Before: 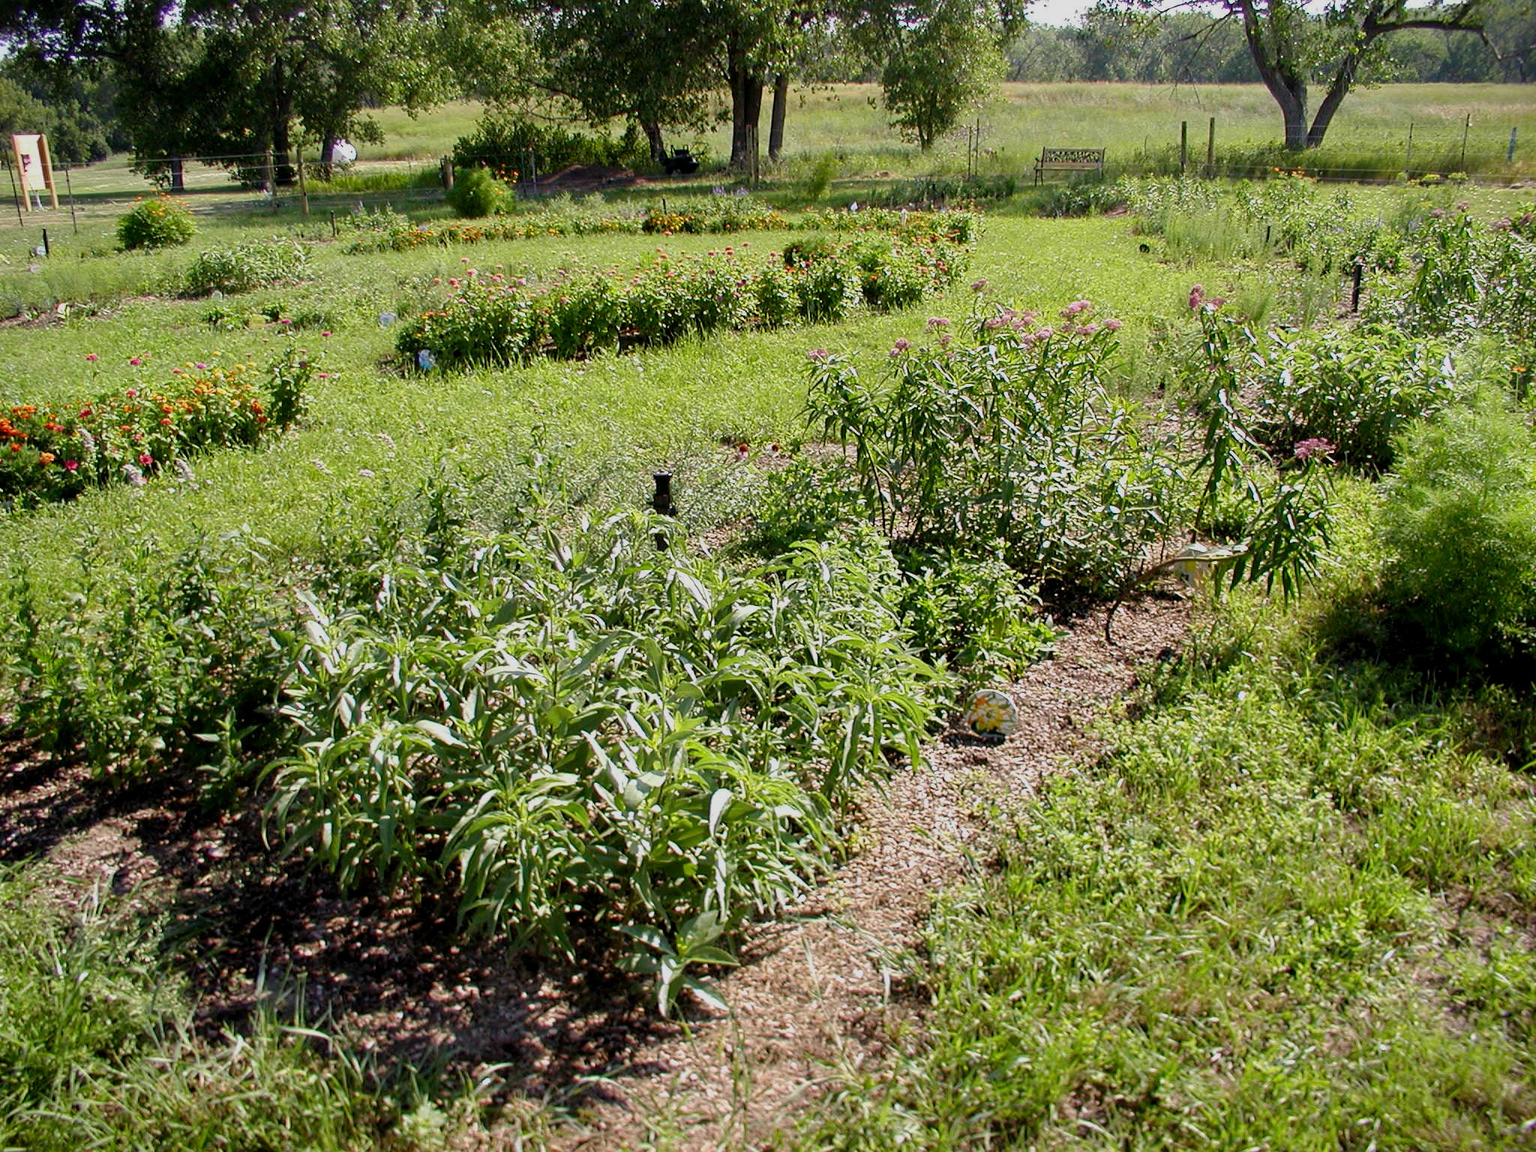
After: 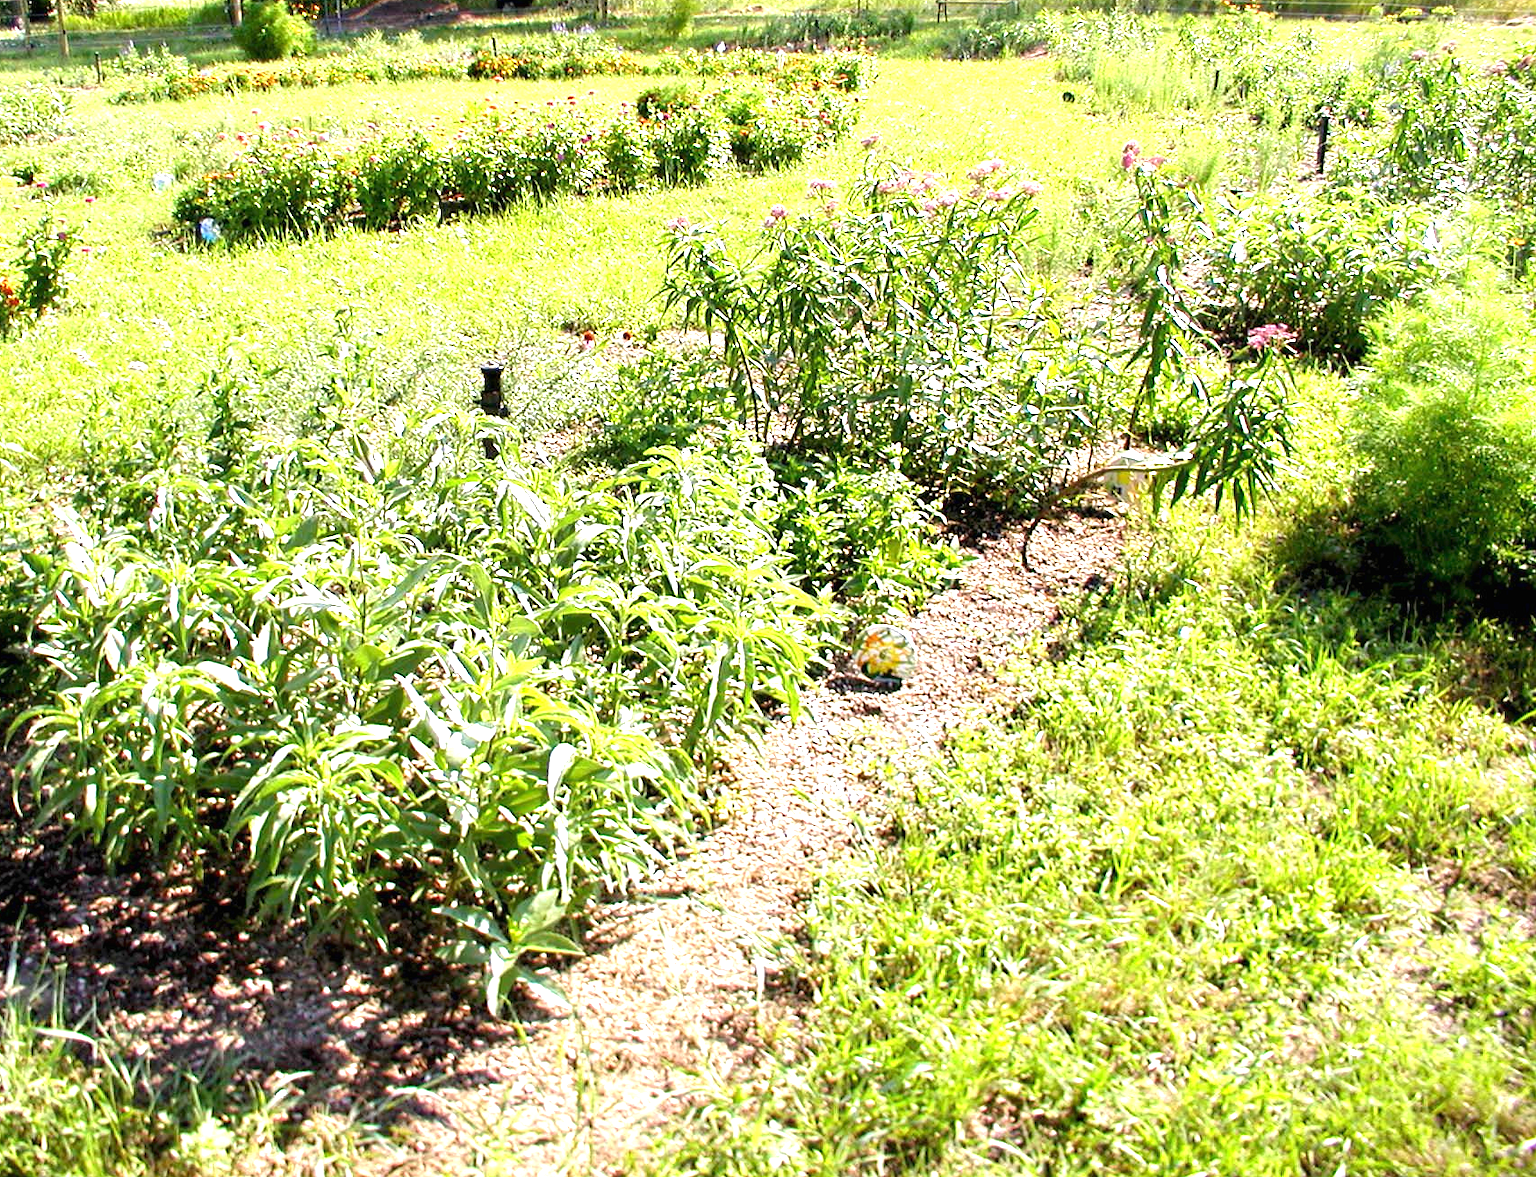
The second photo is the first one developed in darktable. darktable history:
exposure: black level correction 0, exposure 1.672 EV, compensate highlight preservation false
crop: left 16.377%, top 14.575%
